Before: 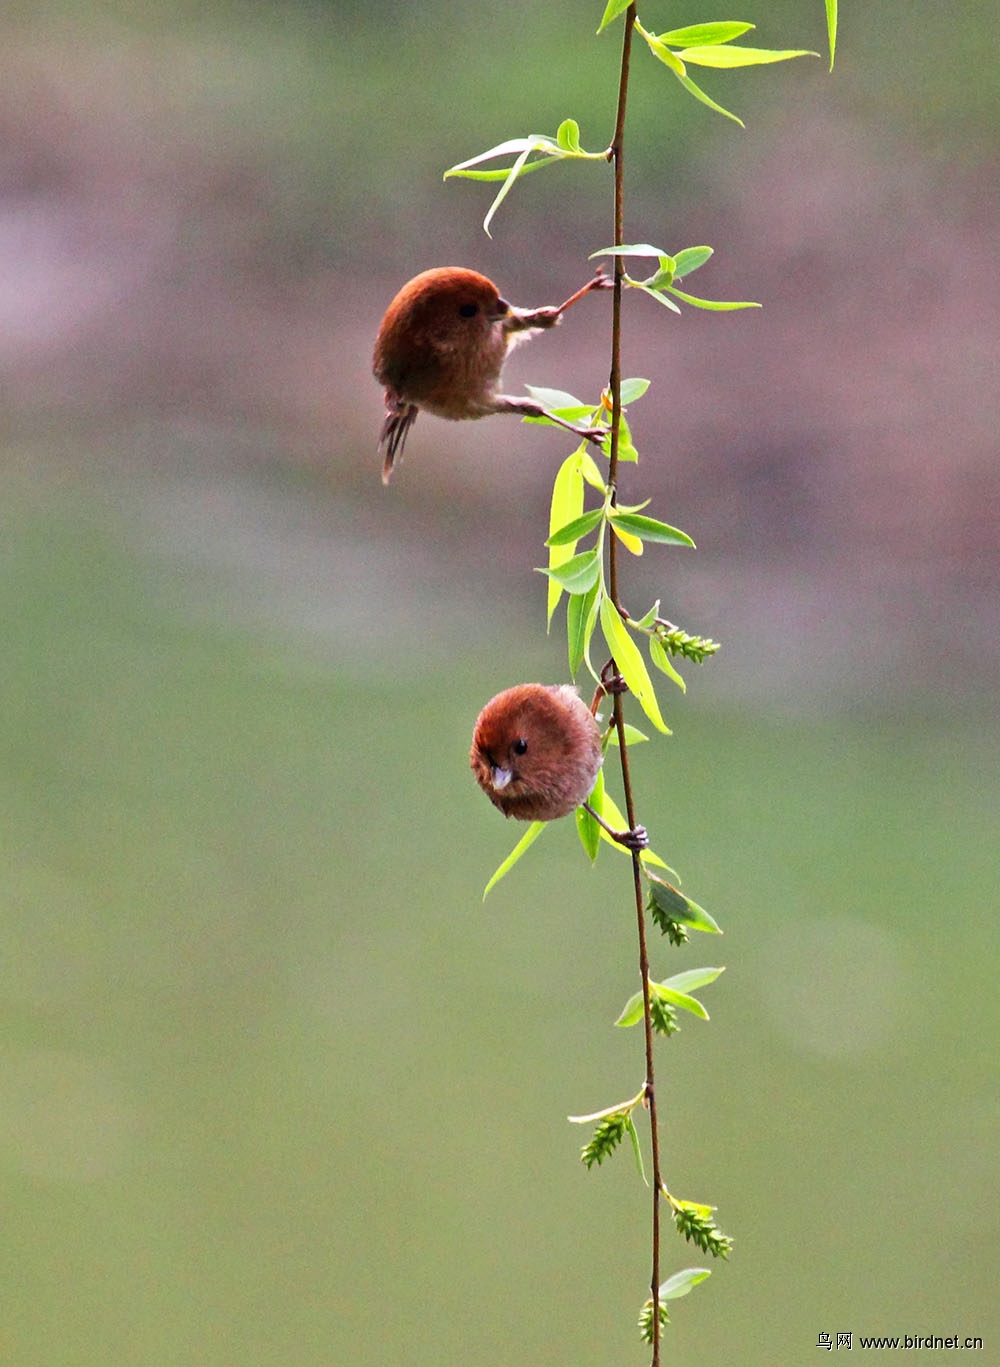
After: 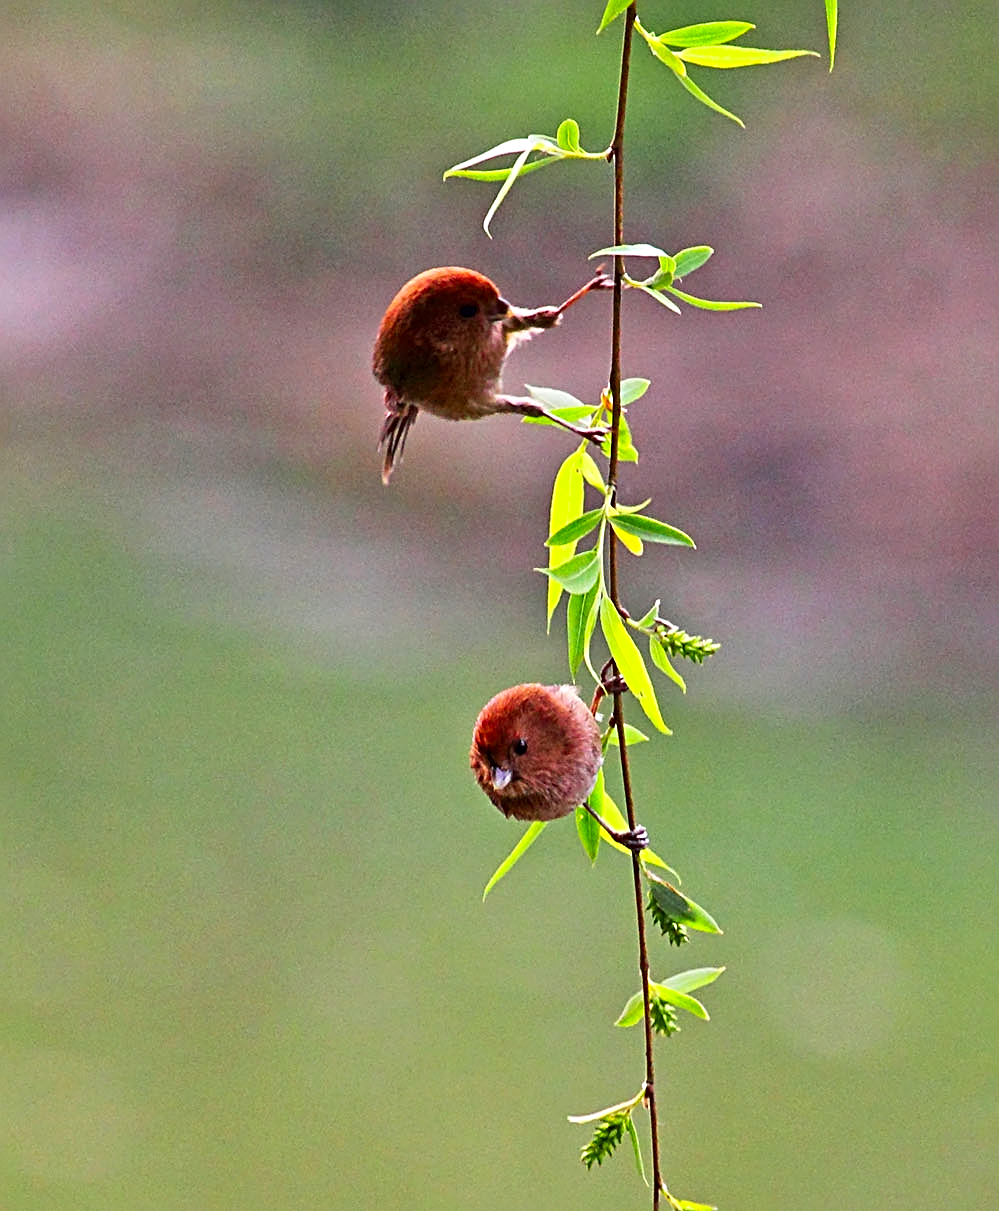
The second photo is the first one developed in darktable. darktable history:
contrast brightness saturation: contrast 0.088, saturation 0.271
crop and rotate: top 0%, bottom 11.352%
sharpen: radius 2.828, amount 0.72
